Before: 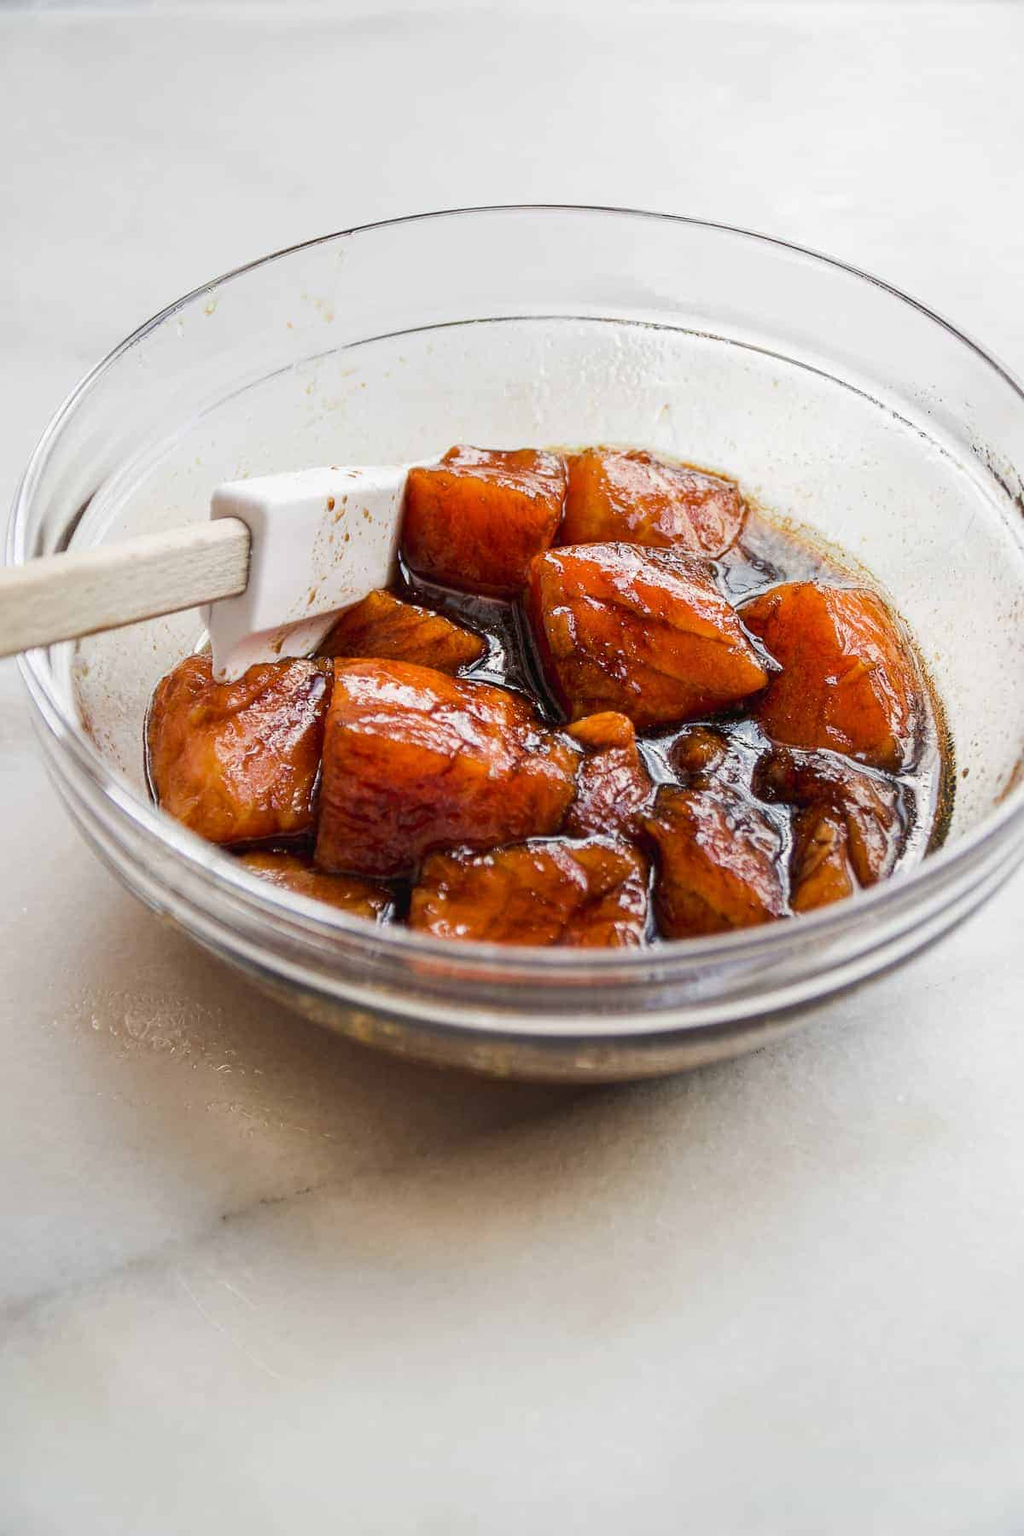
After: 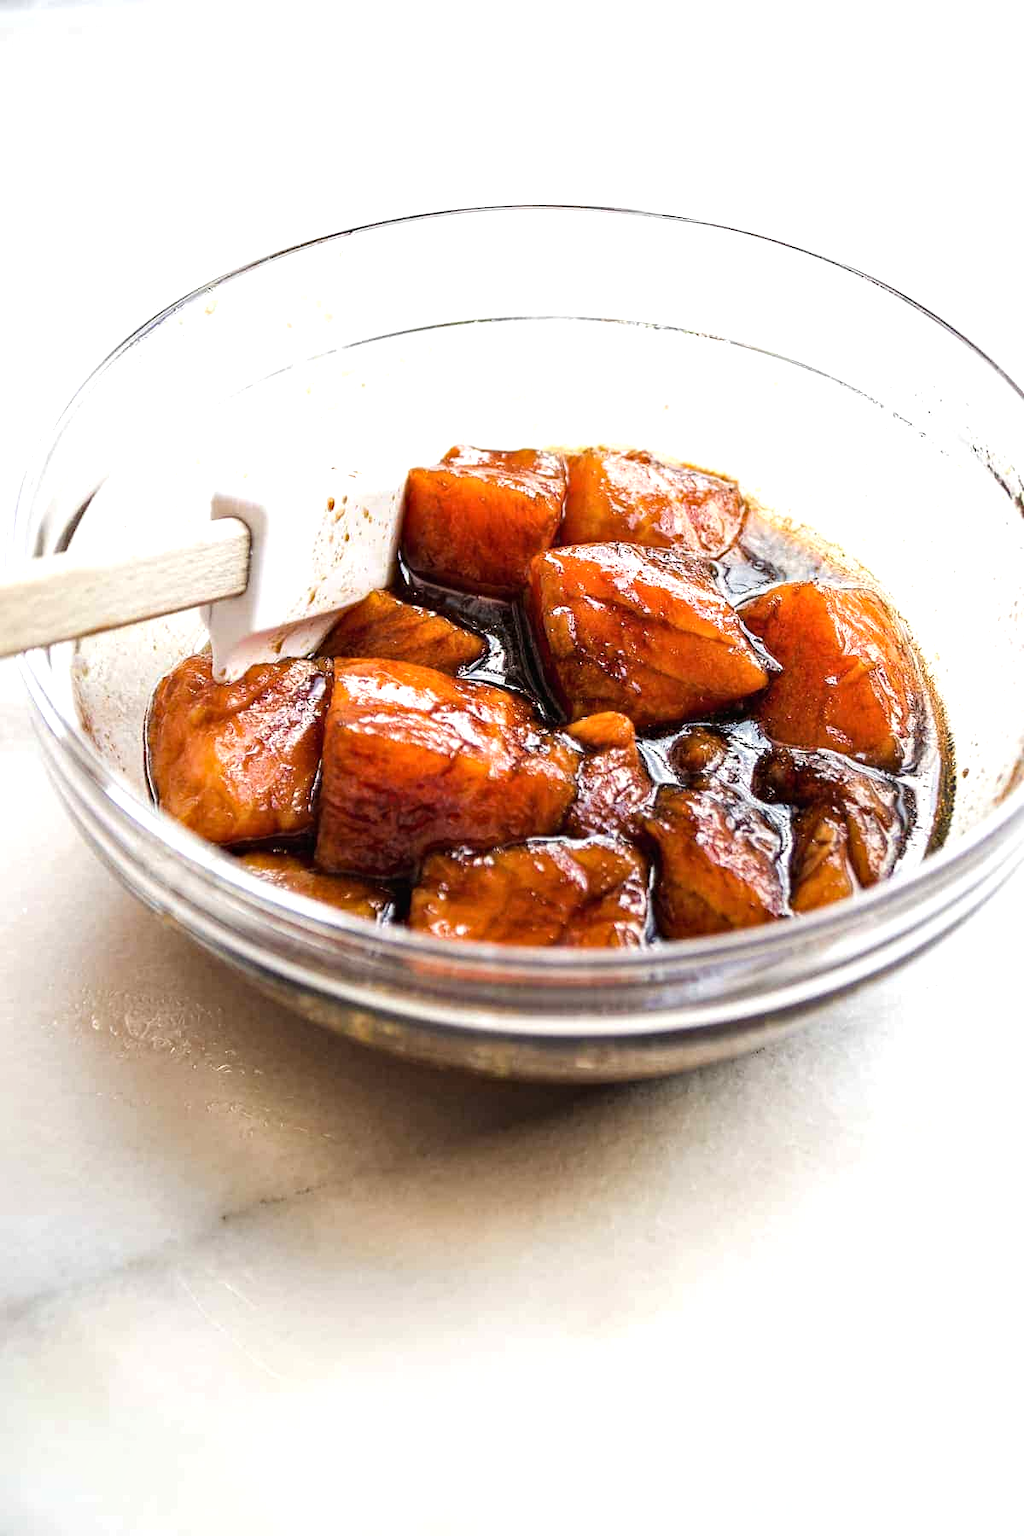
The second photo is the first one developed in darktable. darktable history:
tone equalizer: -8 EV -0.754 EV, -7 EV -0.68 EV, -6 EV -0.566 EV, -5 EV -0.411 EV, -3 EV 0.401 EV, -2 EV 0.6 EV, -1 EV 0.682 EV, +0 EV 0.75 EV, luminance estimator HSV value / RGB max
haze removal: adaptive false
contrast brightness saturation: saturation -0.045
